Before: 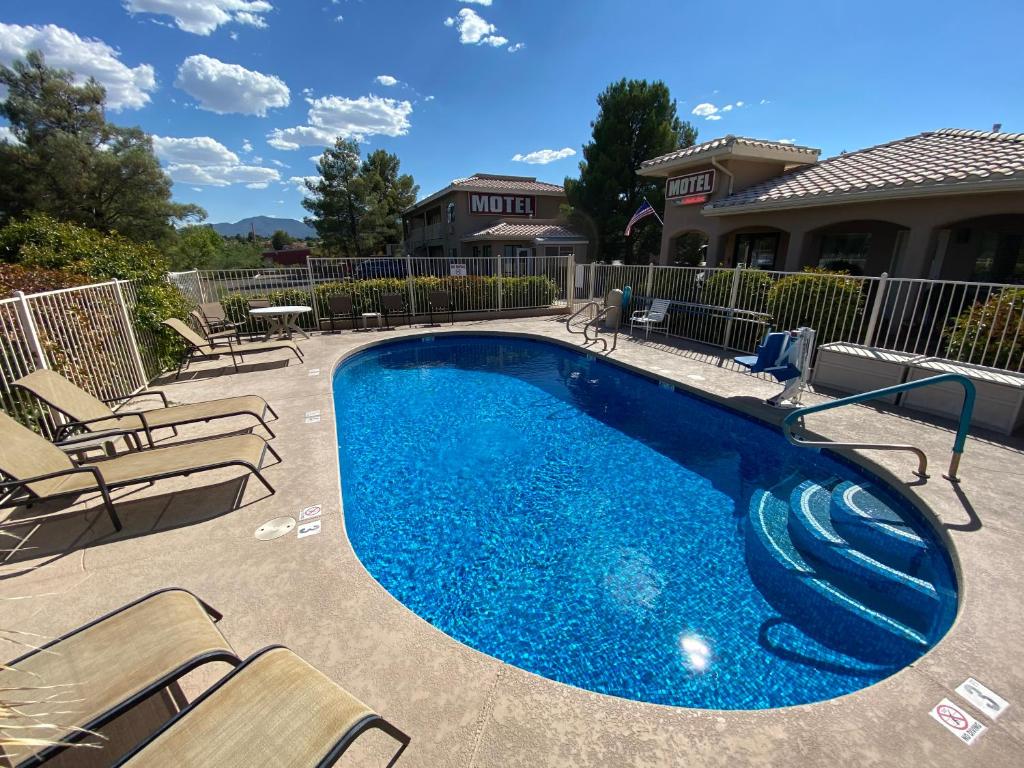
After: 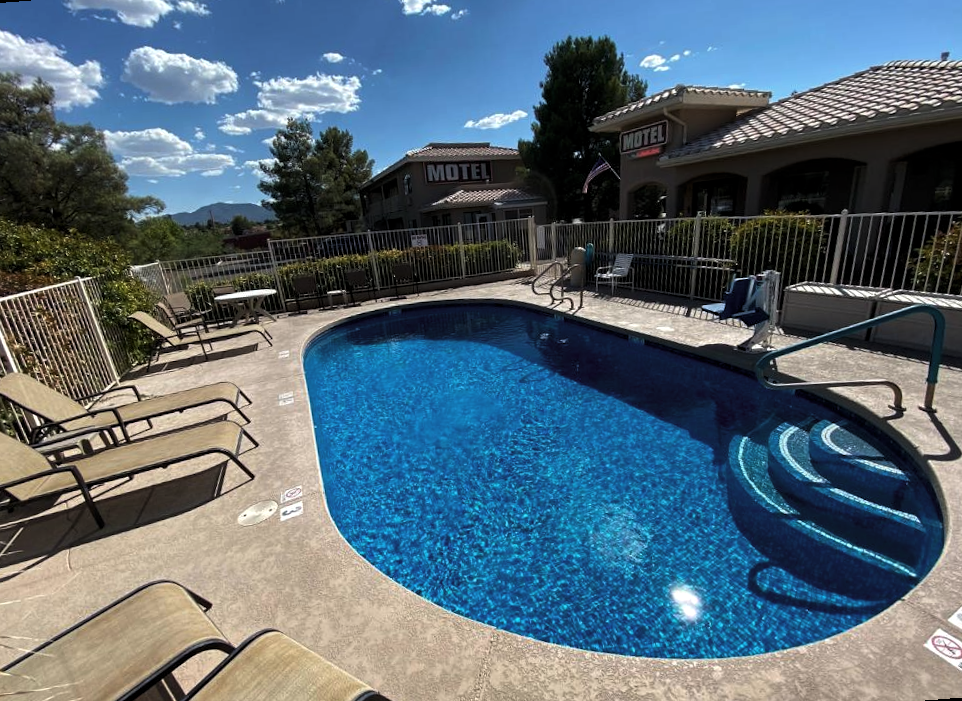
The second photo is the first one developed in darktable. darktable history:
rotate and perspective: rotation -4.57°, crop left 0.054, crop right 0.944, crop top 0.087, crop bottom 0.914
levels: levels [0.029, 0.545, 0.971]
color correction: highlights a* 0.003, highlights b* -0.283
